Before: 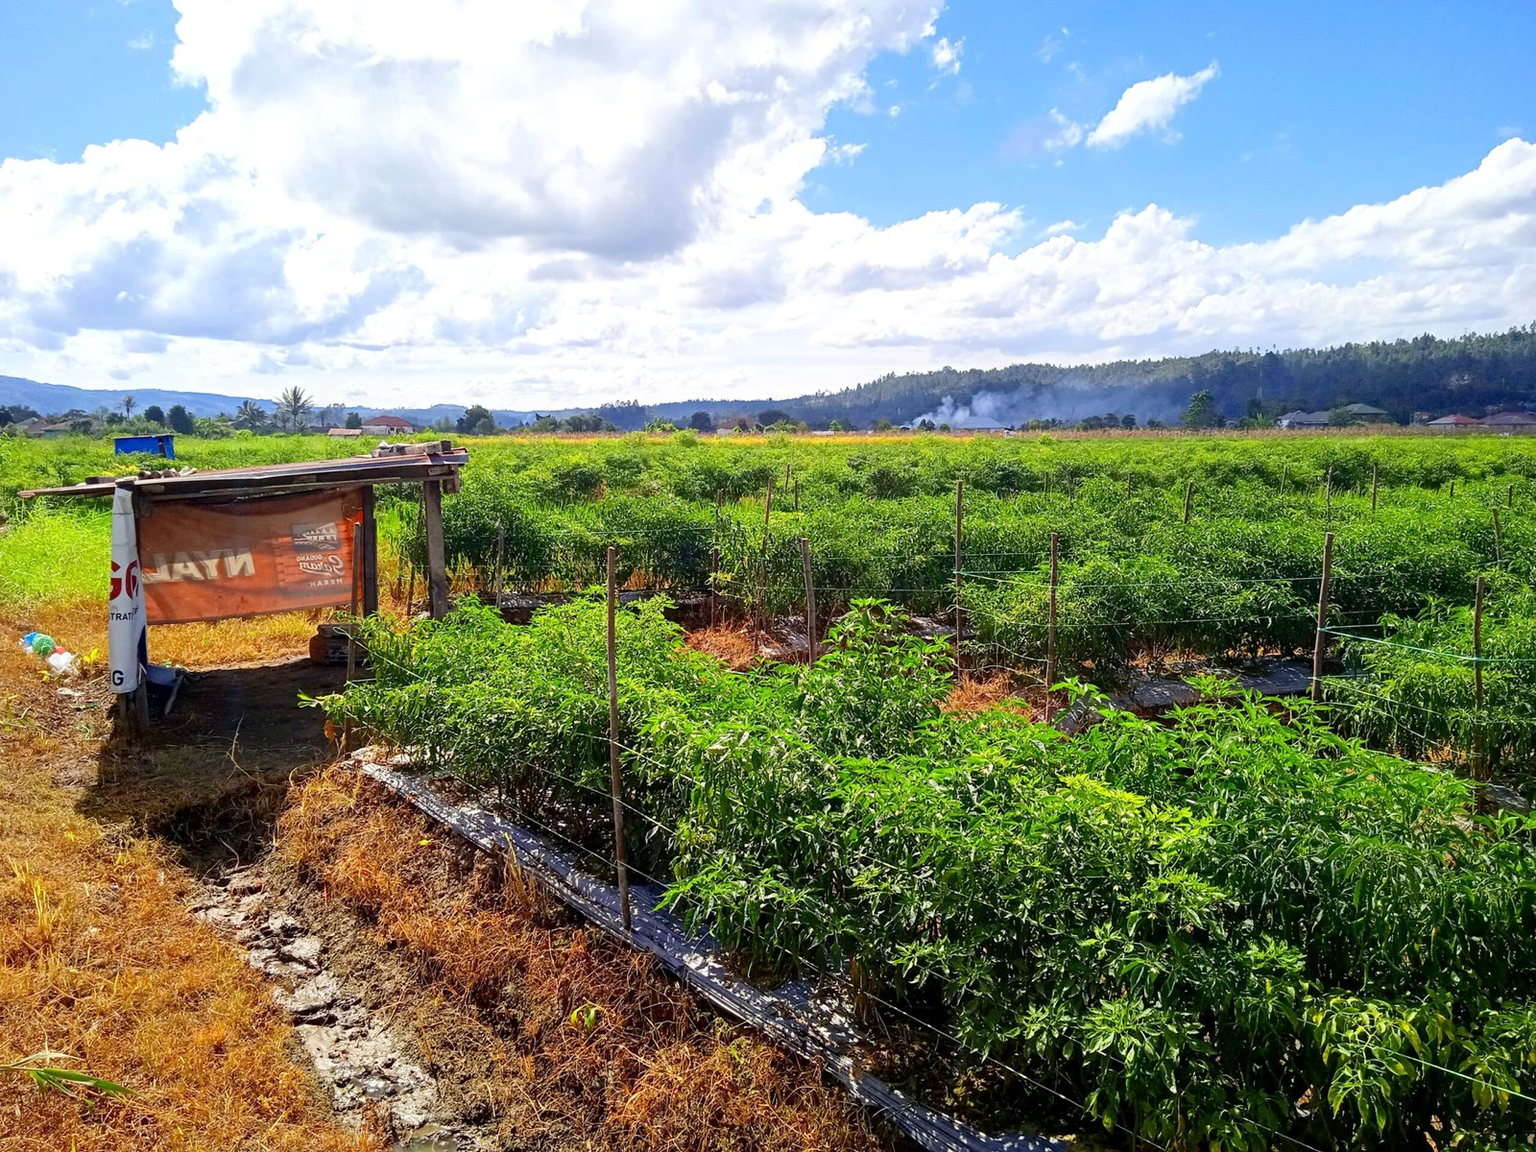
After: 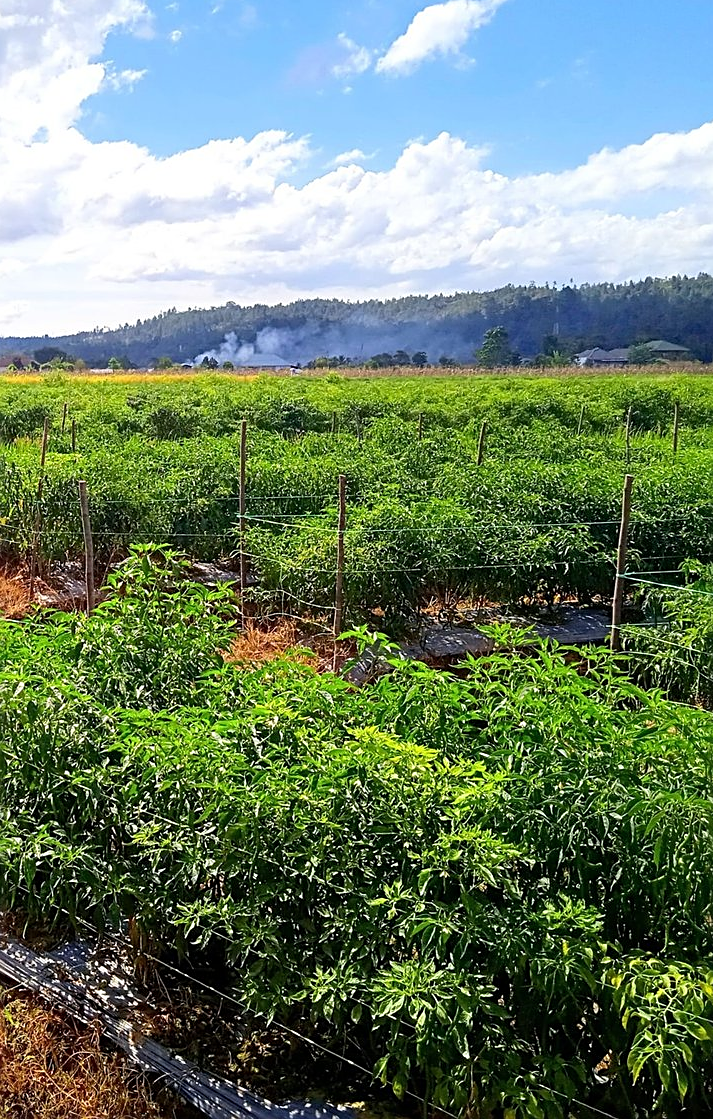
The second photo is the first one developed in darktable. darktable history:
sharpen: on, module defaults
crop: left 47.285%, top 6.672%, right 8.093%
